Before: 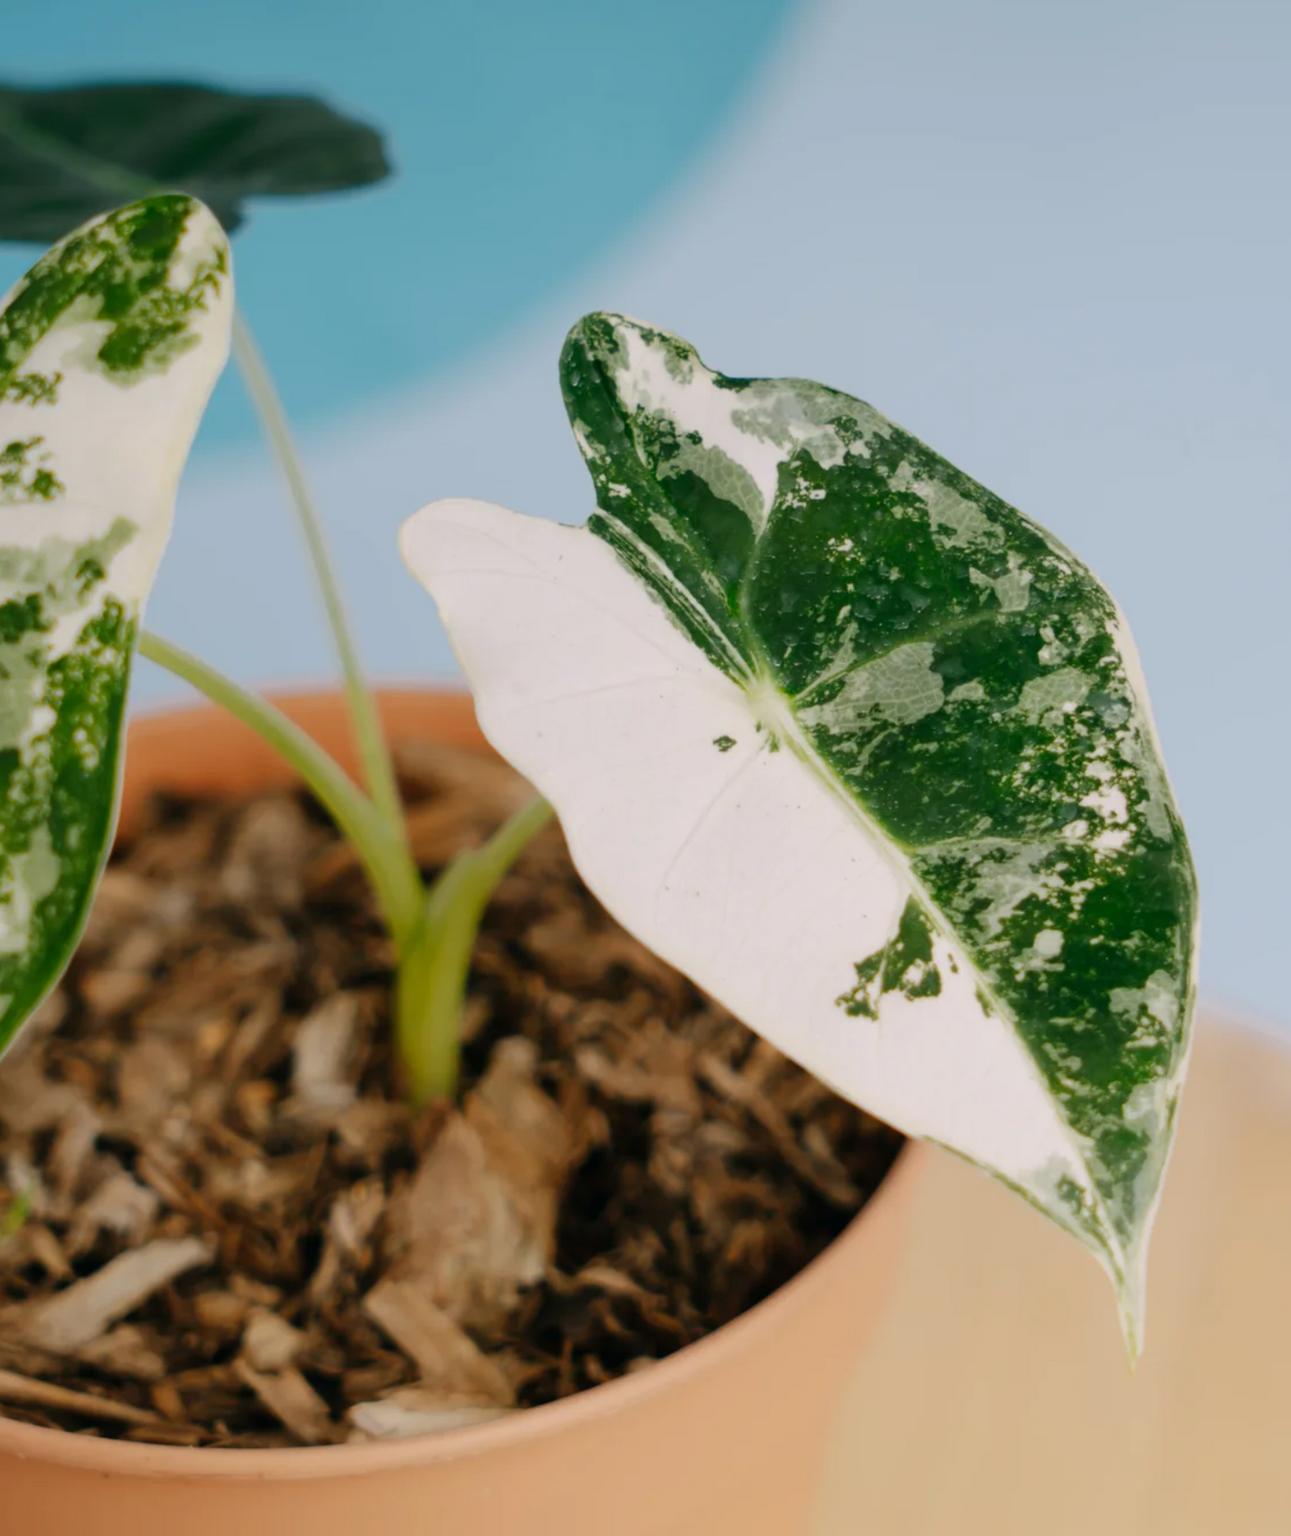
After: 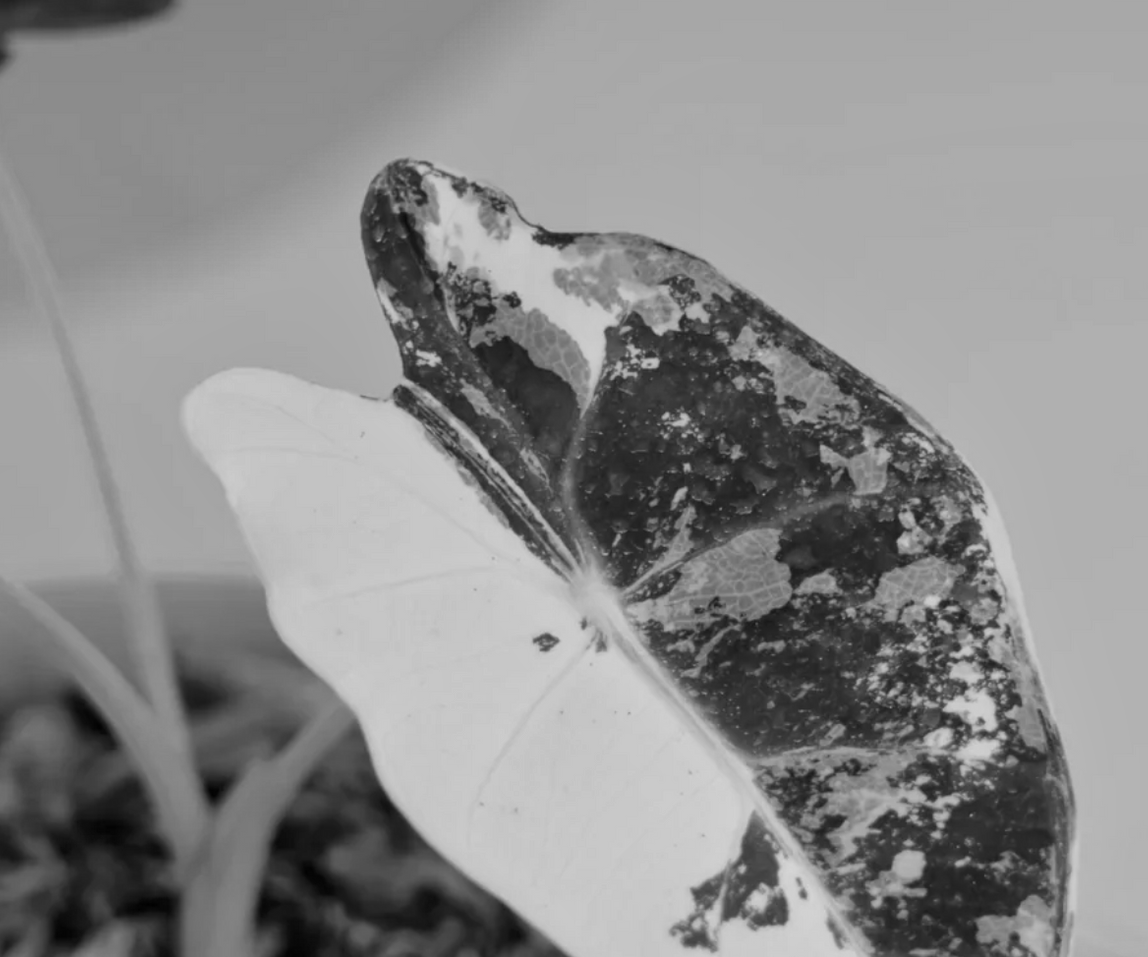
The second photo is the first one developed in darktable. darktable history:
haze removal: on, module defaults
local contrast: mode bilateral grid, contrast 20, coarseness 50, detail 120%, midtone range 0.2
monochrome: a -92.57, b 58.91
crop: left 18.38%, top 11.092%, right 2.134%, bottom 33.217%
tone equalizer: on, module defaults
